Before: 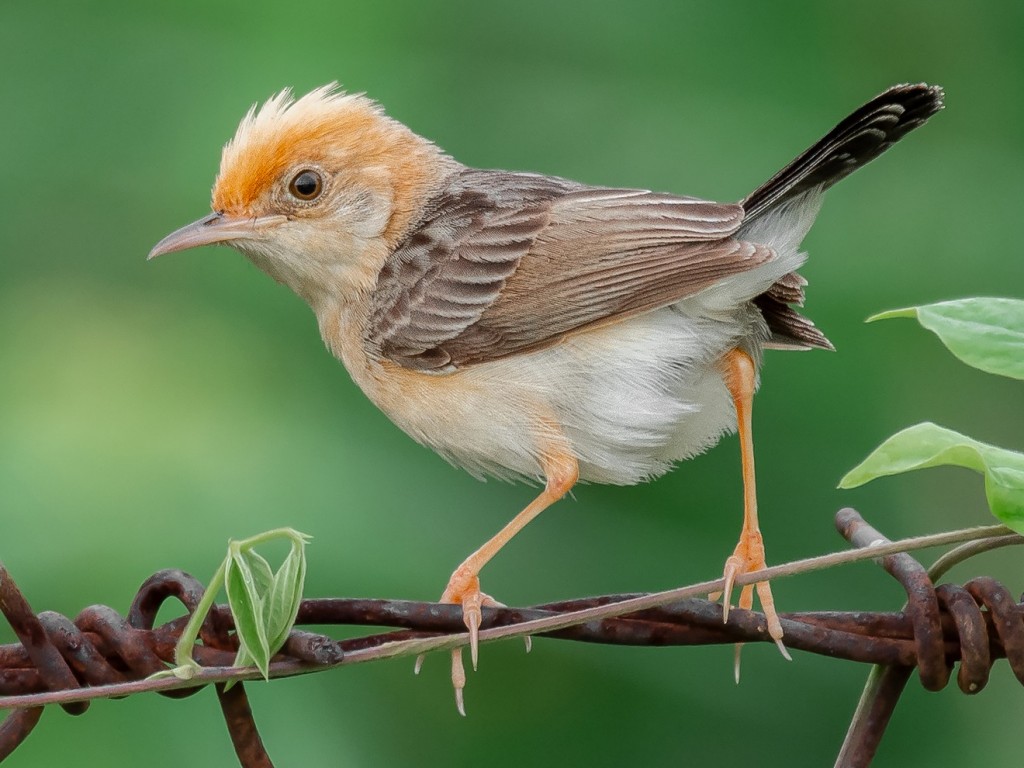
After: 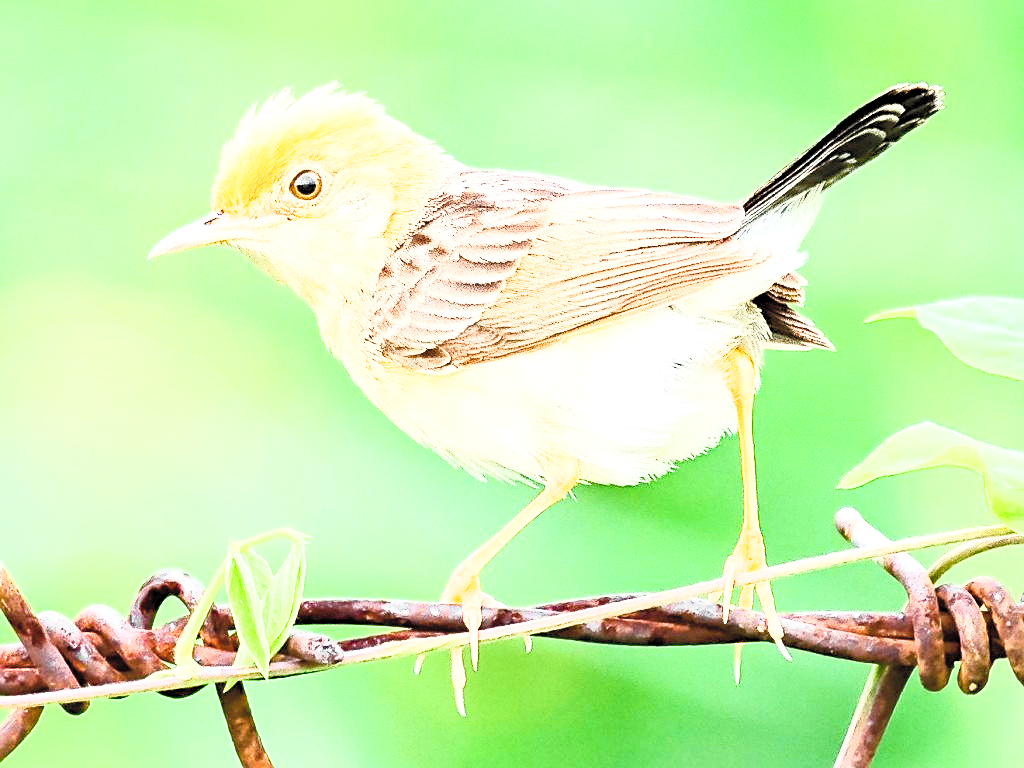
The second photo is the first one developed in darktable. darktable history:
base curve: curves: ch0 [(0, 0) (0.204, 0.334) (0.55, 0.733) (1, 1)], preserve colors none
haze removal: compatibility mode true, adaptive false
shadows and highlights: shadows 25.53, highlights -25.42
tone equalizer: -8 EV -0.44 EV, -7 EV -0.356 EV, -6 EV -0.325 EV, -5 EV -0.254 EV, -3 EV 0.252 EV, -2 EV 0.348 EV, -1 EV 0.363 EV, +0 EV 0.435 EV, edges refinement/feathering 500, mask exposure compensation -1.57 EV, preserve details no
contrast brightness saturation: contrast 0.371, brightness 0.511
exposure: black level correction 0, exposure 1.622 EV, compensate highlight preservation false
sharpen: on, module defaults
color balance rgb: perceptual saturation grading › global saturation 20%, perceptual saturation grading › highlights -25.214%, perceptual saturation grading › shadows 25.691%, global vibrance 20%
